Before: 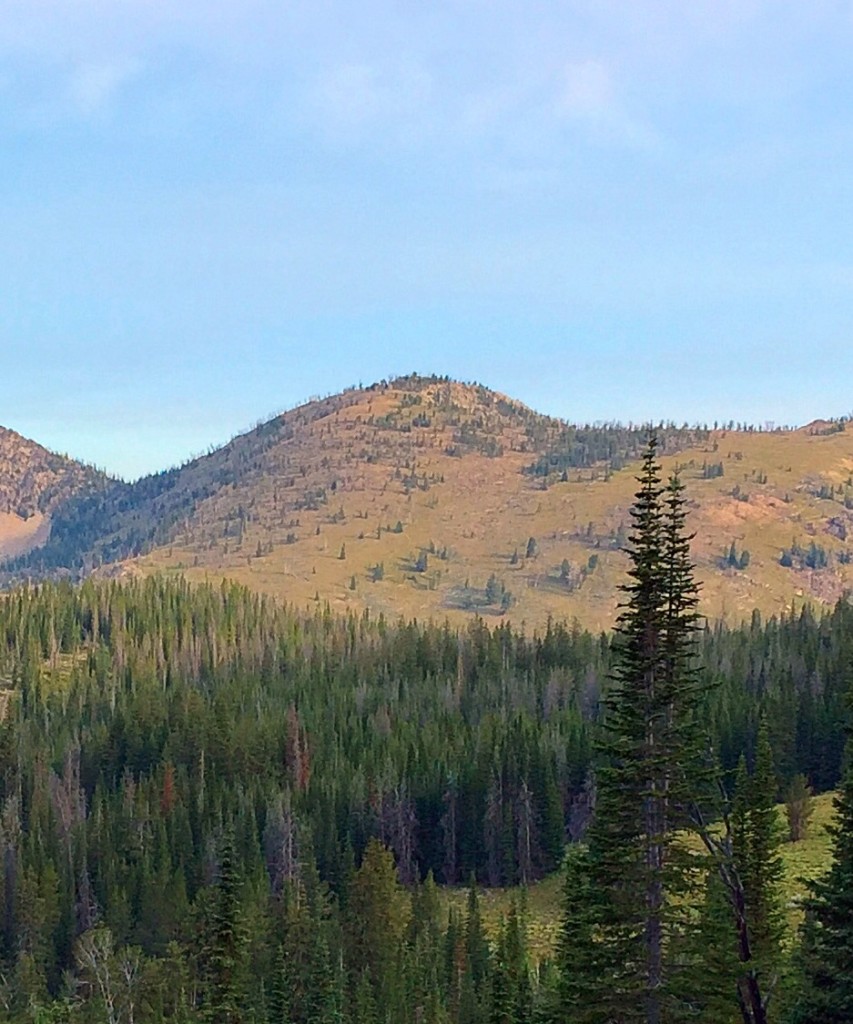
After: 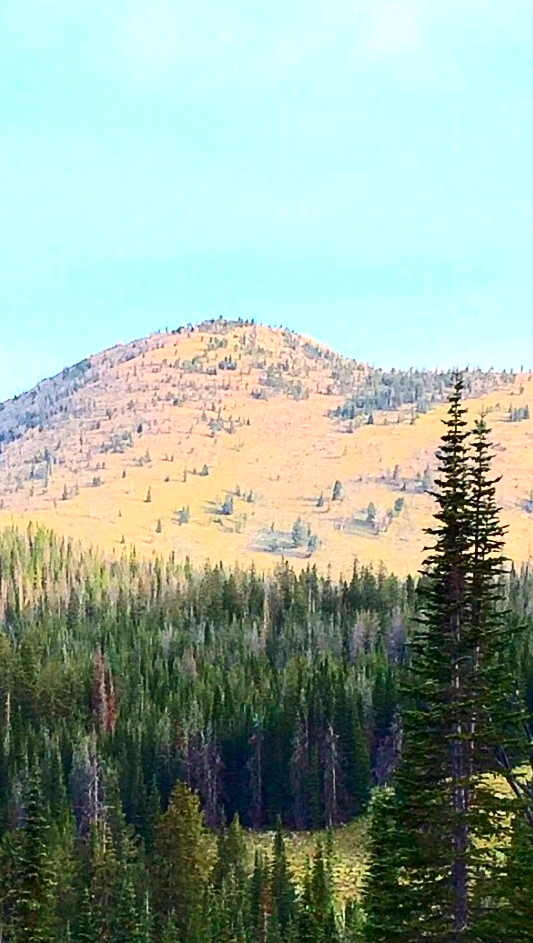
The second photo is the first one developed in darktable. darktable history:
exposure: exposure 0.699 EV, compensate highlight preservation false
crop and rotate: left 22.923%, top 5.632%, right 14.527%, bottom 2.268%
contrast brightness saturation: contrast 0.397, brightness 0.114, saturation 0.213
